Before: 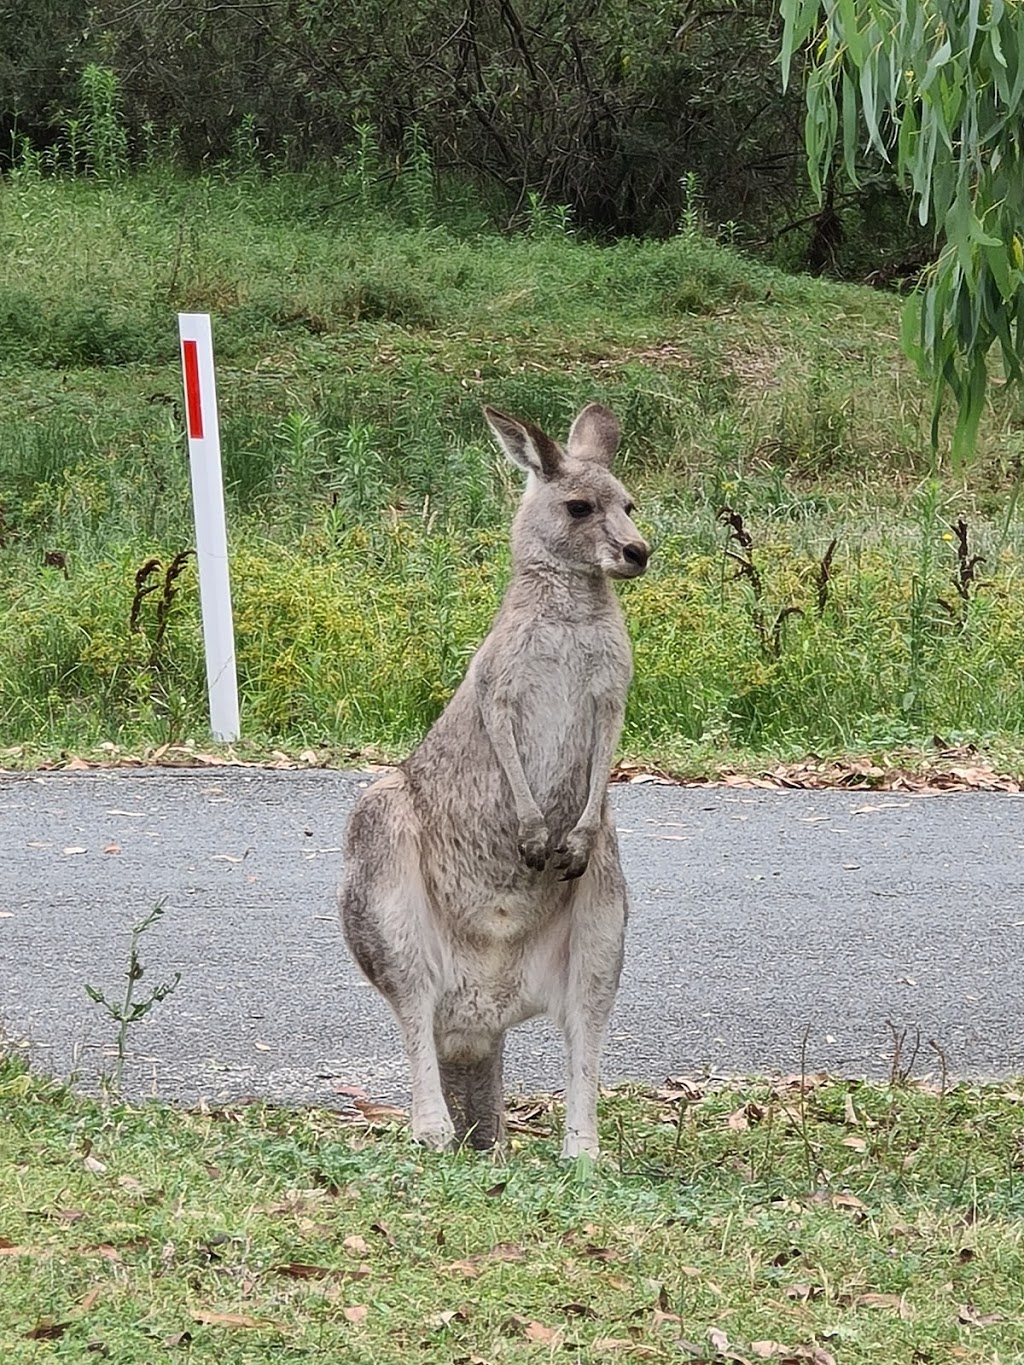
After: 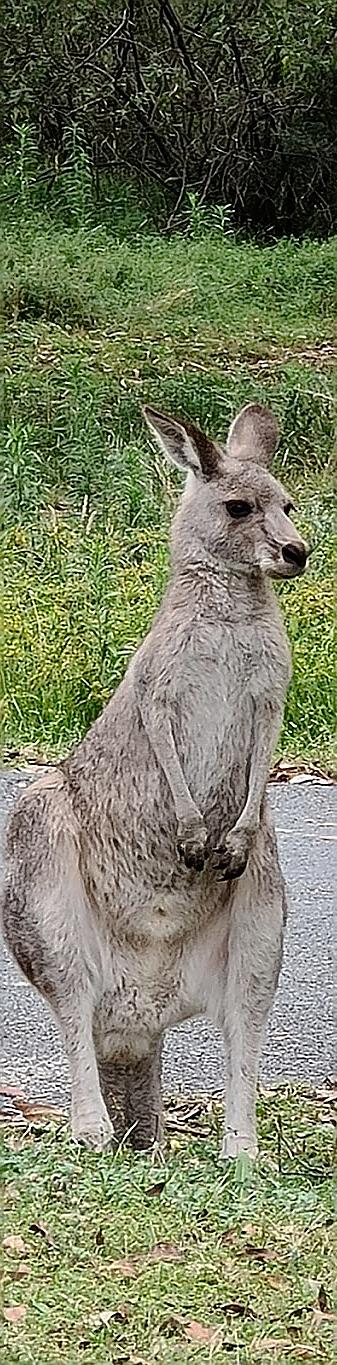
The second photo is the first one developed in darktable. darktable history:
crop: left 33.349%, right 33.705%
tone curve: curves: ch0 [(0, 0) (0.003, 0.001) (0.011, 0.002) (0.025, 0.007) (0.044, 0.015) (0.069, 0.022) (0.1, 0.03) (0.136, 0.056) (0.177, 0.115) (0.224, 0.177) (0.277, 0.244) (0.335, 0.322) (0.399, 0.398) (0.468, 0.471) (0.543, 0.545) (0.623, 0.614) (0.709, 0.685) (0.801, 0.765) (0.898, 0.867) (1, 1)], preserve colors none
sharpen: radius 1.424, amount 1.251, threshold 0.616
